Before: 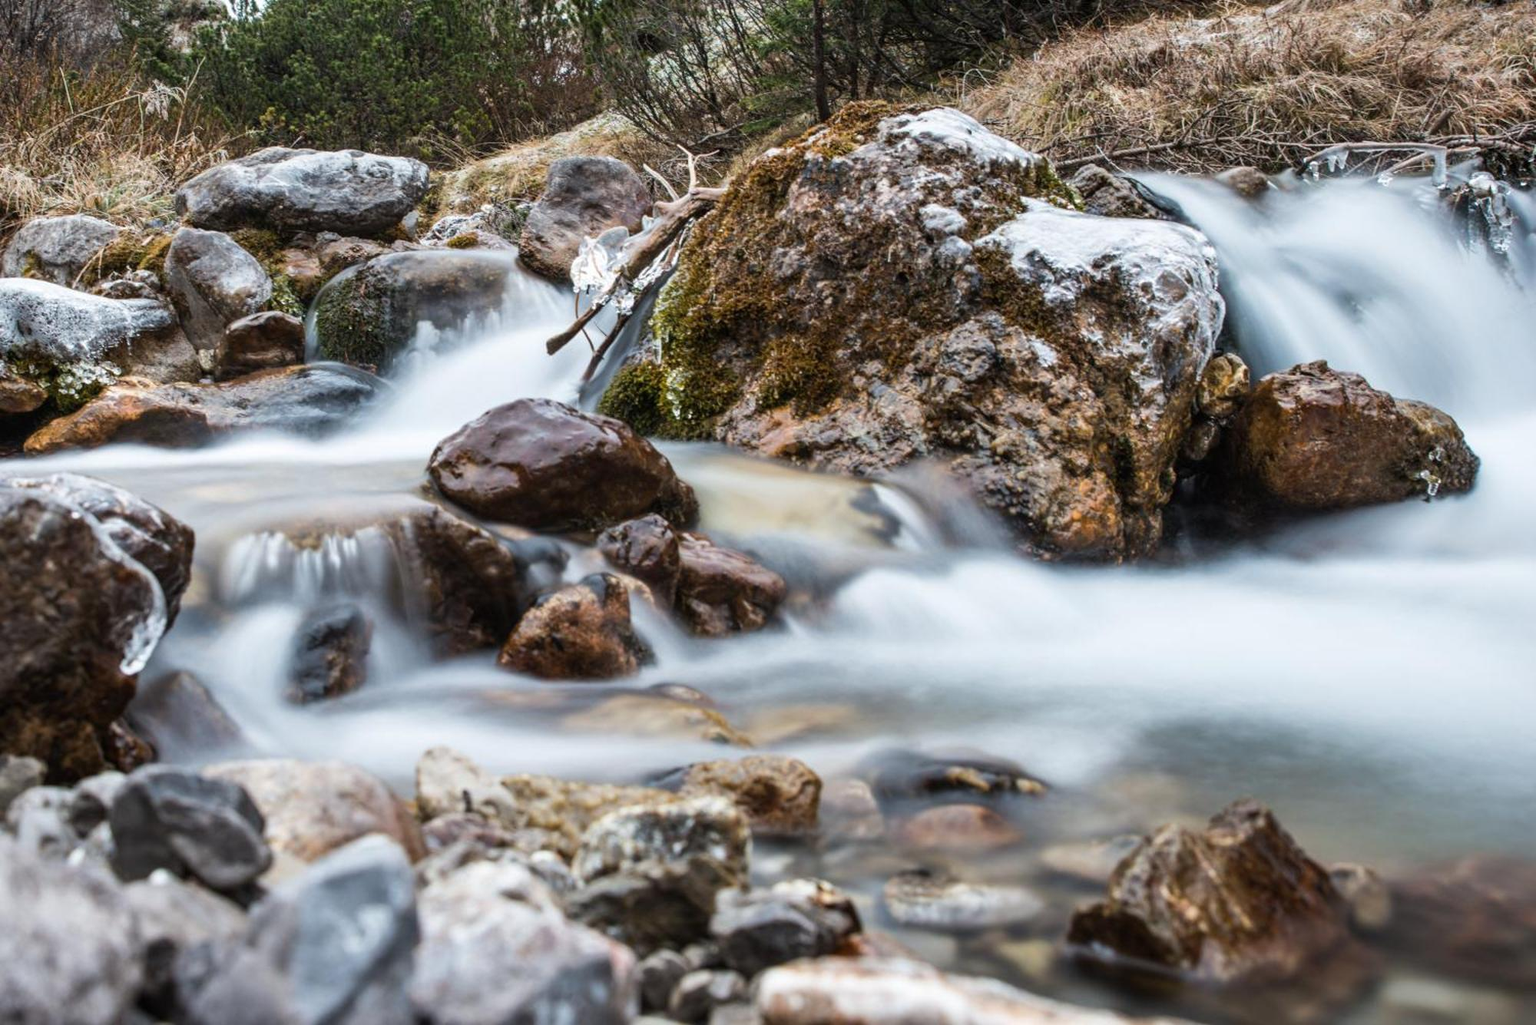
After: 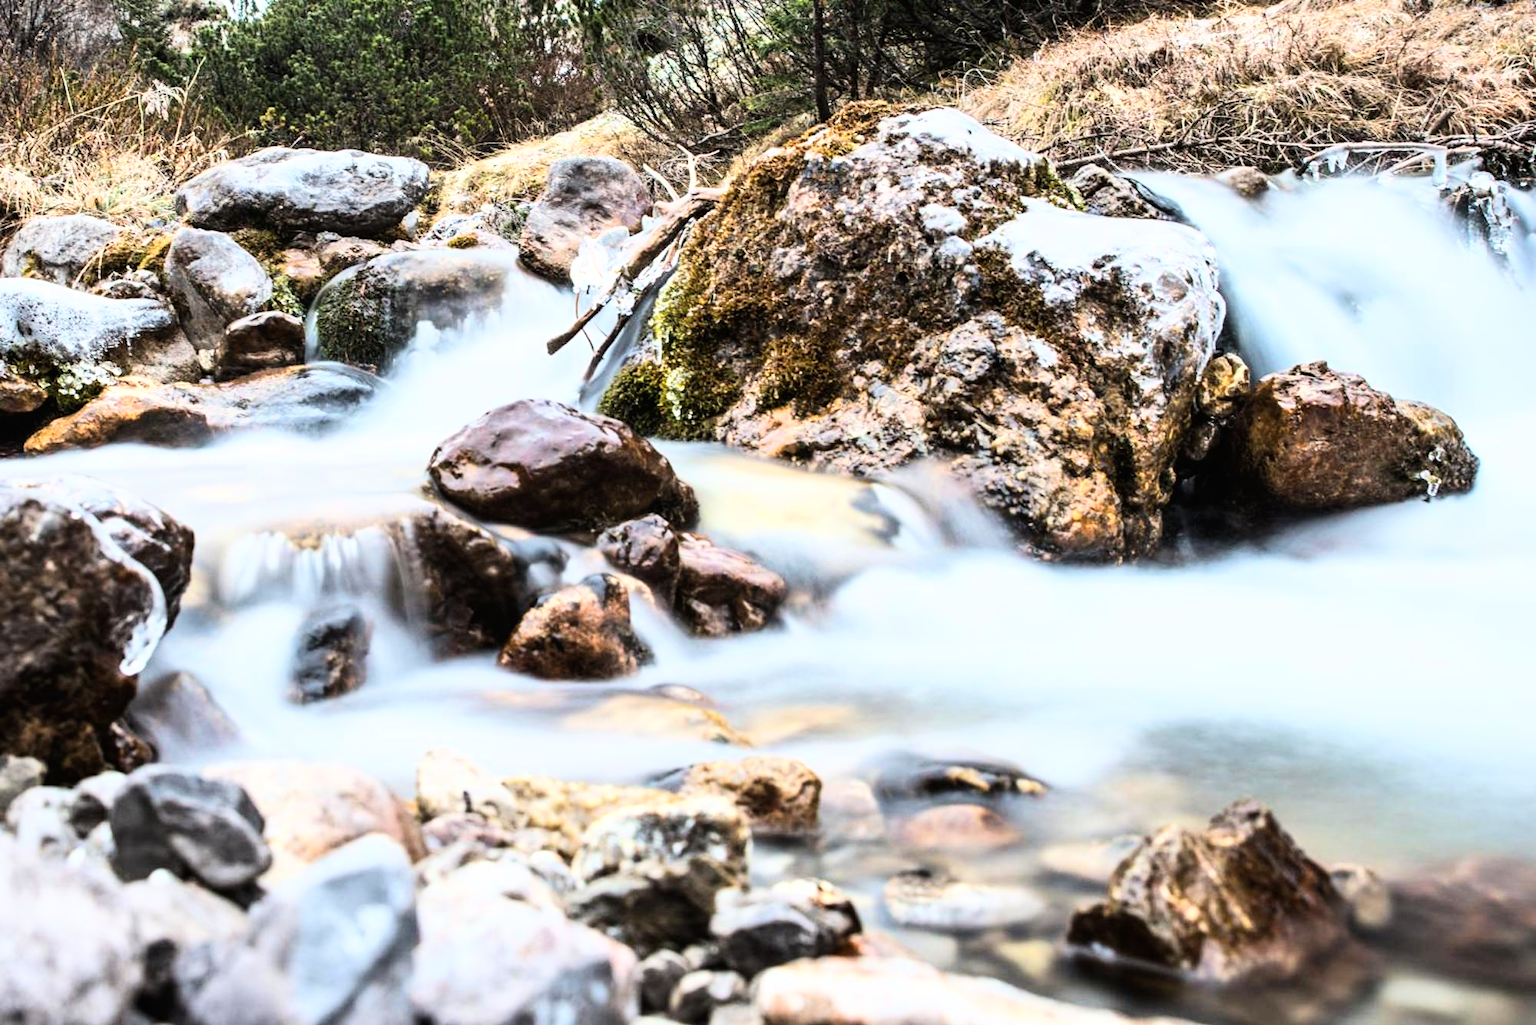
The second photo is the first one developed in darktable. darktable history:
base curve: curves: ch0 [(0, 0) (0.007, 0.004) (0.027, 0.03) (0.046, 0.07) (0.207, 0.54) (0.442, 0.872) (0.673, 0.972) (1, 1)], preserve colors average RGB
